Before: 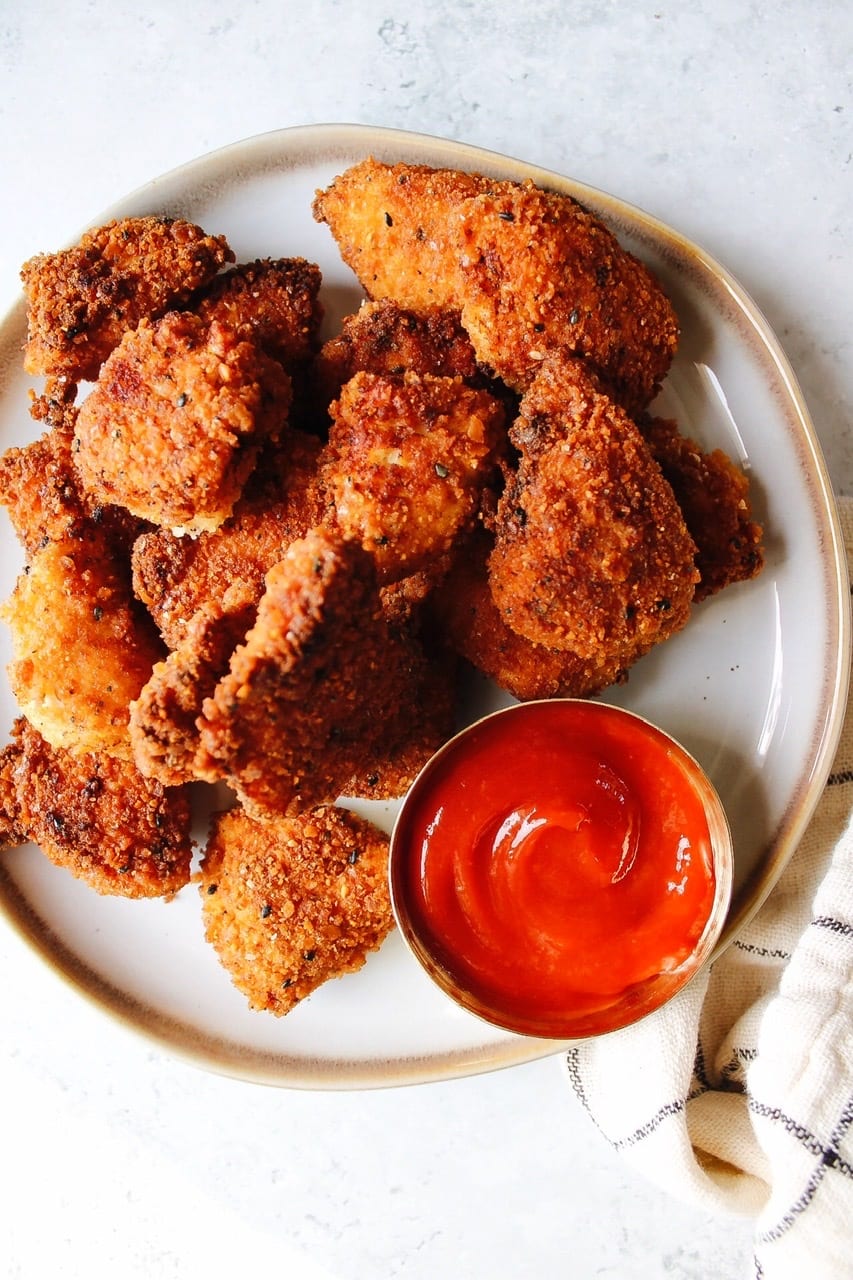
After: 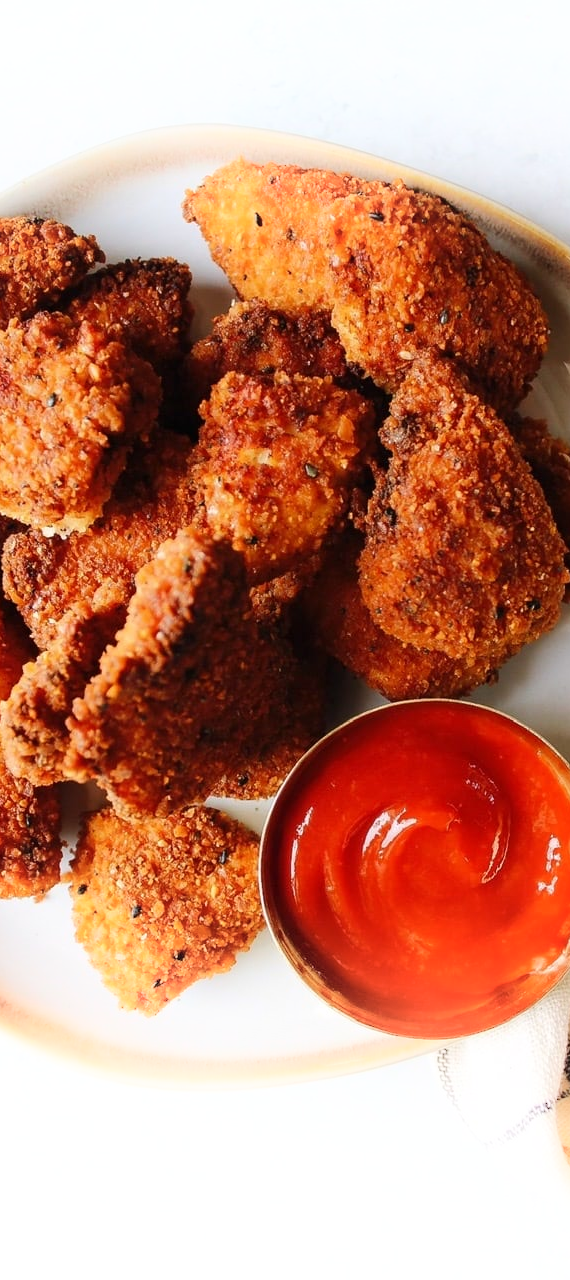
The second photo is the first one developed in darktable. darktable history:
shadows and highlights: shadows -21.17, highlights 98.83, soften with gaussian
crop and rotate: left 15.29%, right 17.831%
